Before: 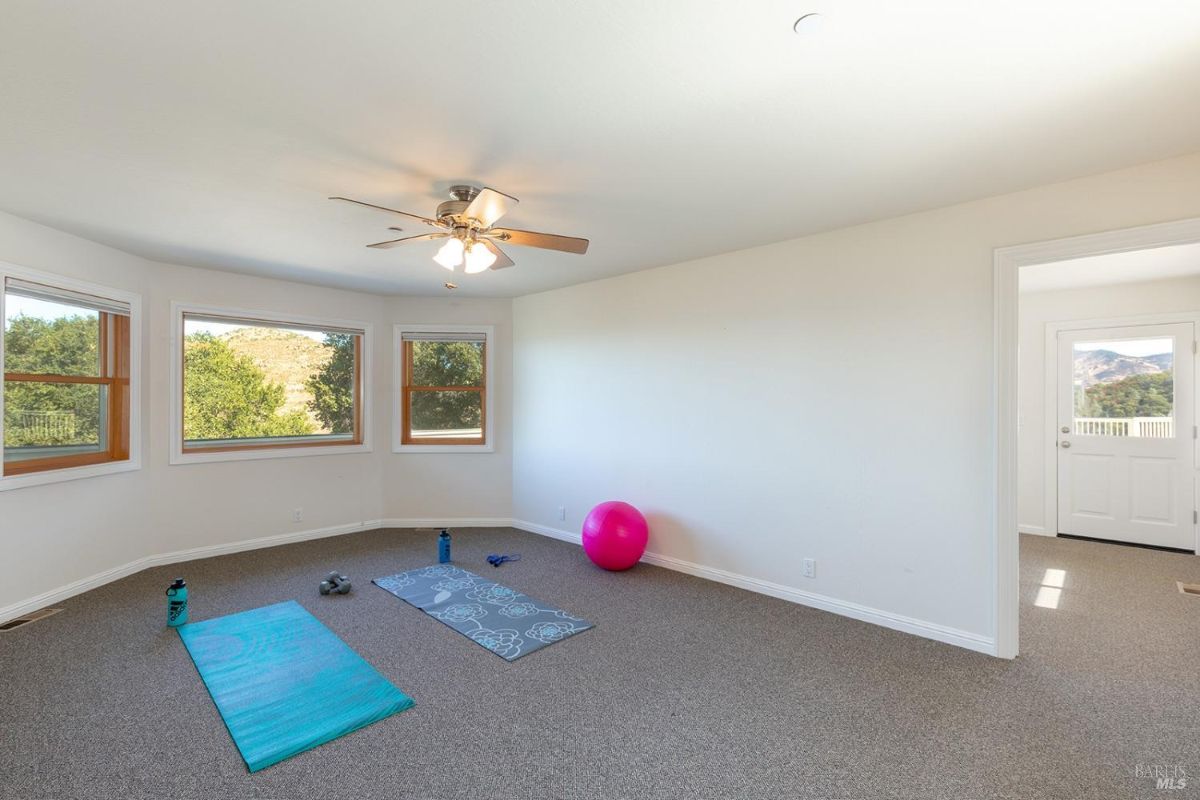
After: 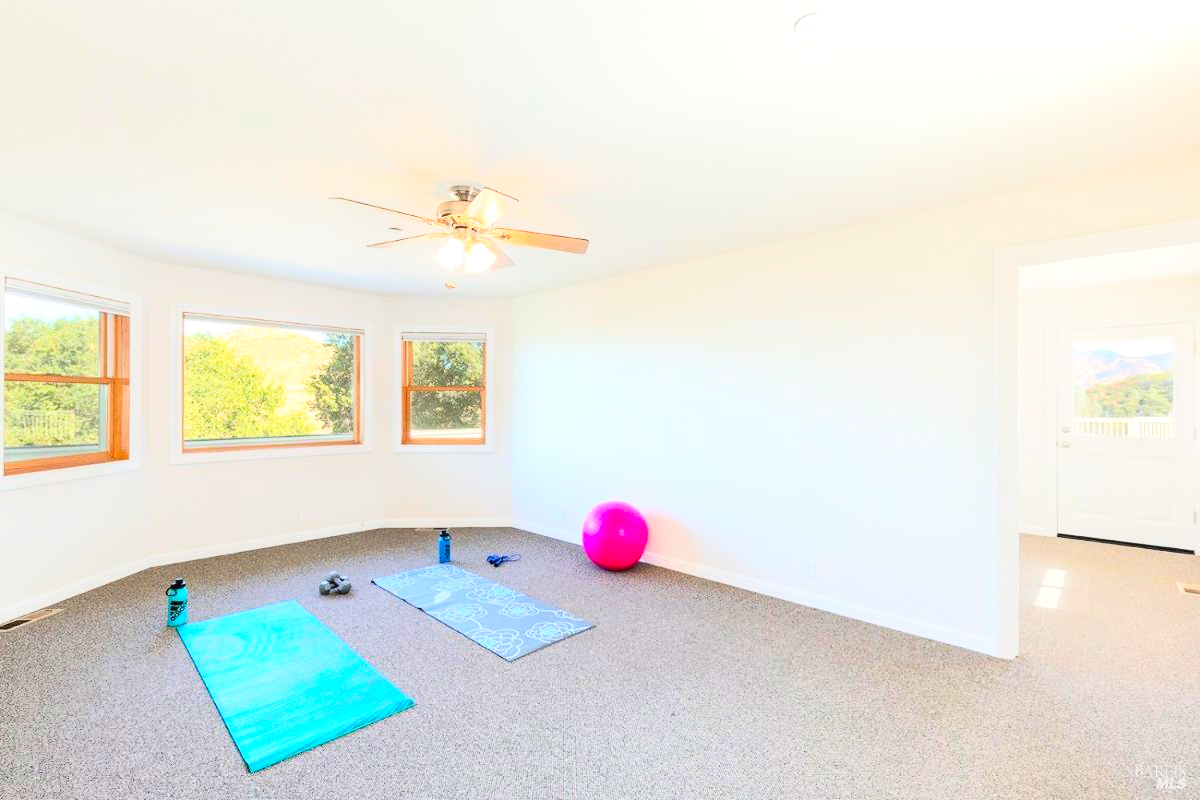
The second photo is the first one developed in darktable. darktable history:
tone curve: curves: ch0 [(0, 0) (0.003, 0.004) (0.011, 0.015) (0.025, 0.034) (0.044, 0.061) (0.069, 0.095) (0.1, 0.137) (0.136, 0.187) (0.177, 0.244) (0.224, 0.308) (0.277, 0.415) (0.335, 0.532) (0.399, 0.642) (0.468, 0.747) (0.543, 0.829) (0.623, 0.886) (0.709, 0.924) (0.801, 0.951) (0.898, 0.975) (1, 1)], color space Lab, linked channels, preserve colors none
exposure: exposure 0.203 EV, compensate highlight preservation false
